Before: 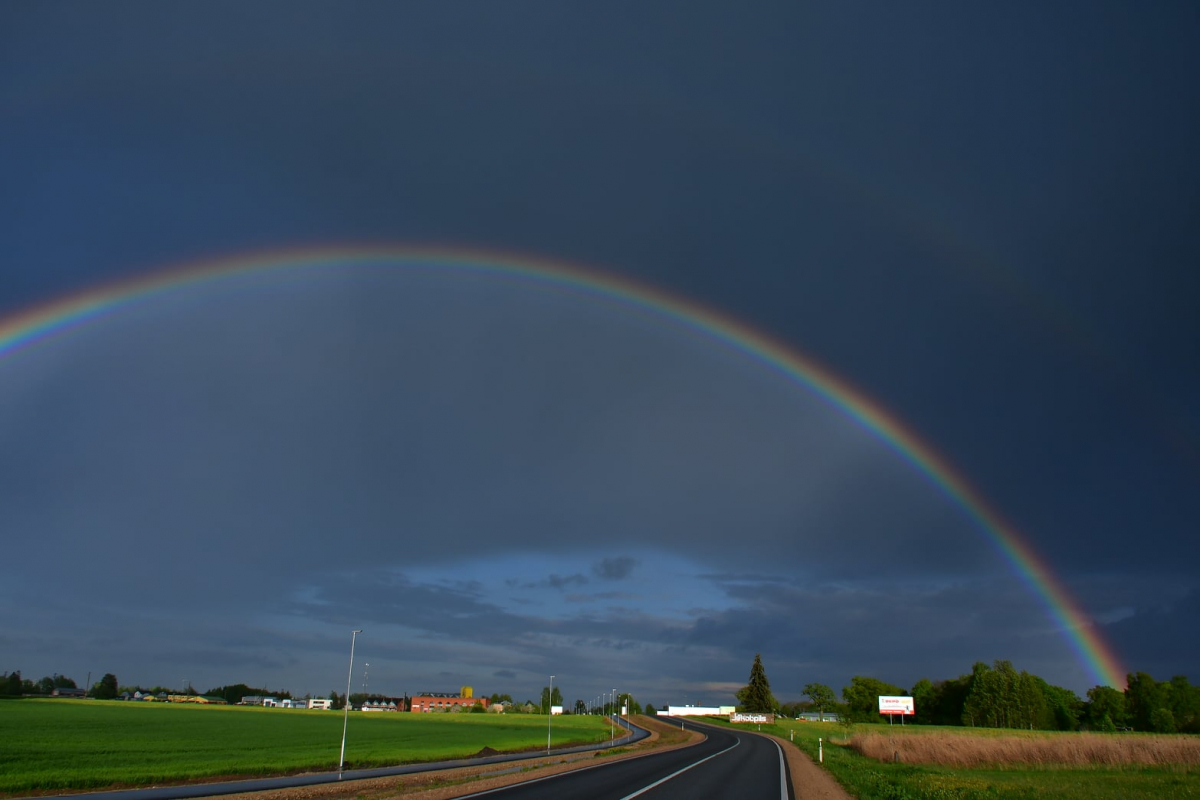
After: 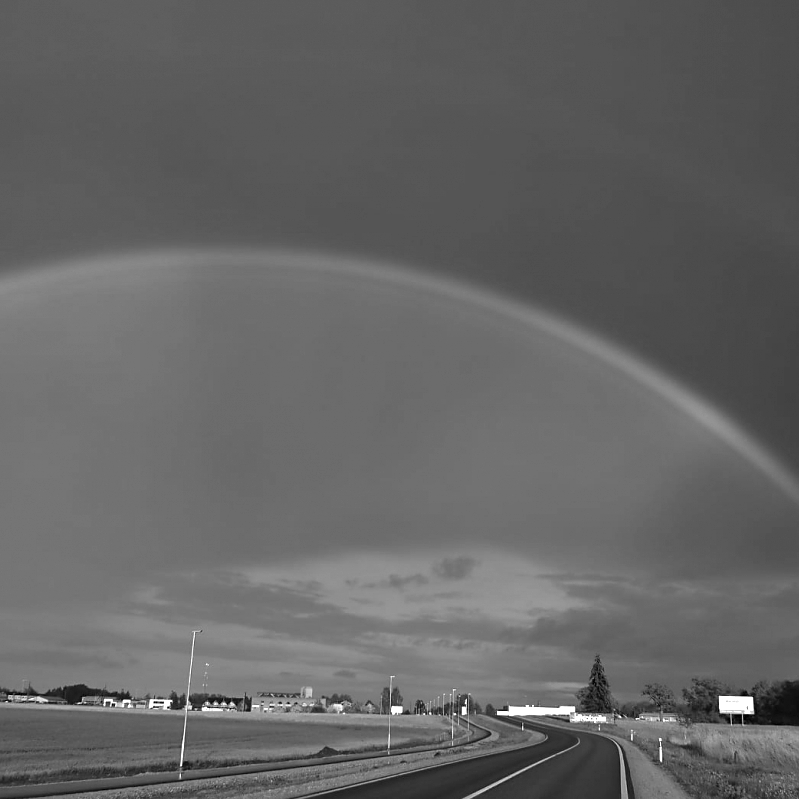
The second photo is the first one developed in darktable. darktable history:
crop and rotate: left 13.409%, right 19.924%
exposure: black level correction 0, exposure 0.9 EV, compensate exposure bias true, compensate highlight preservation false
monochrome: on, module defaults
sharpen: radius 1.864, amount 0.398, threshold 1.271
